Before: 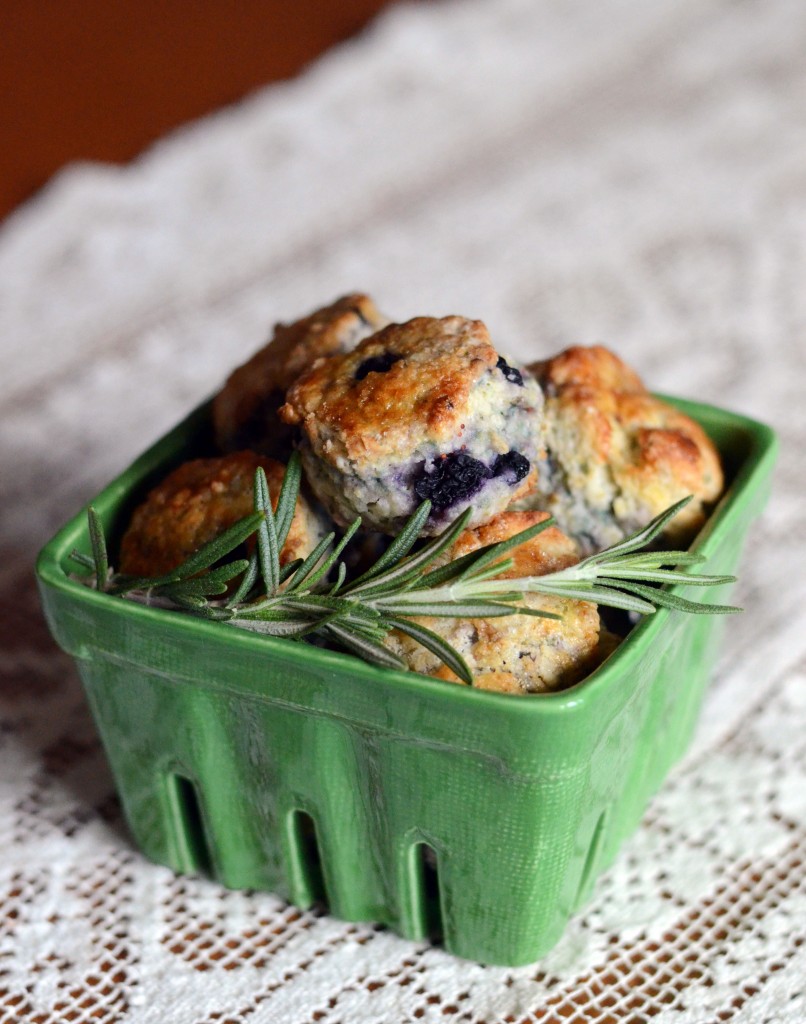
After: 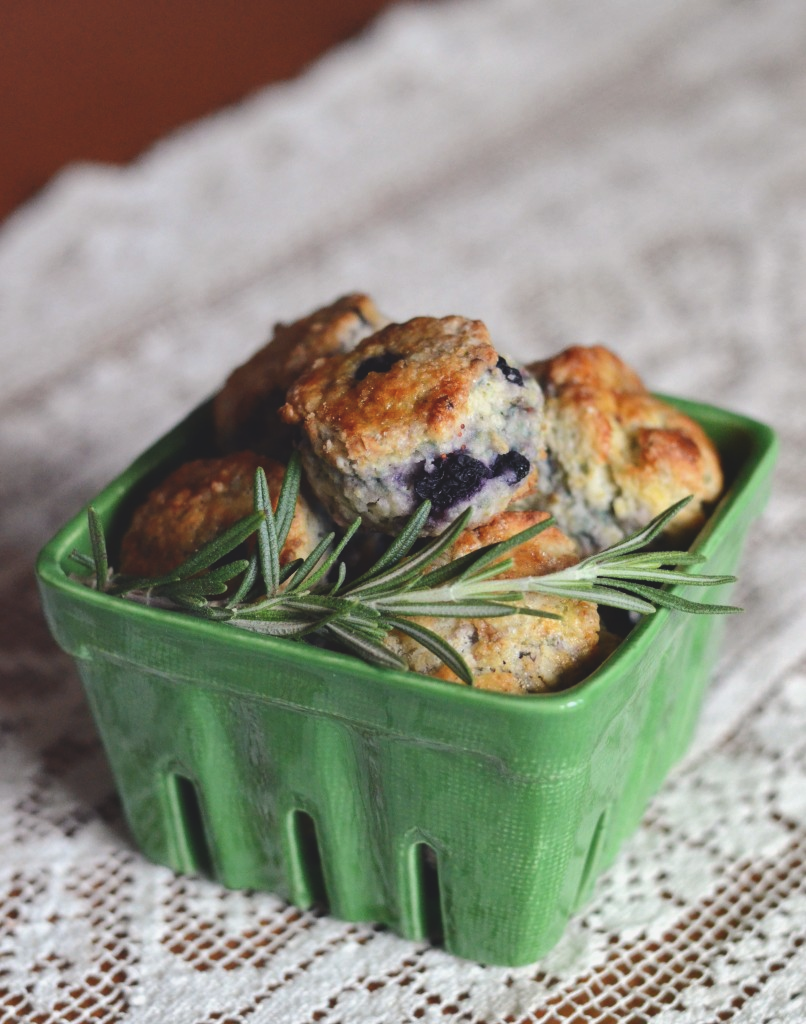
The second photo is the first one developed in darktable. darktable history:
exposure: black level correction -0.015, exposure -0.134 EV, compensate highlight preservation false
shadows and highlights: shadows 47.97, highlights -40.72, soften with gaussian
tone equalizer: edges refinement/feathering 500, mask exposure compensation -1.57 EV, preserve details no
